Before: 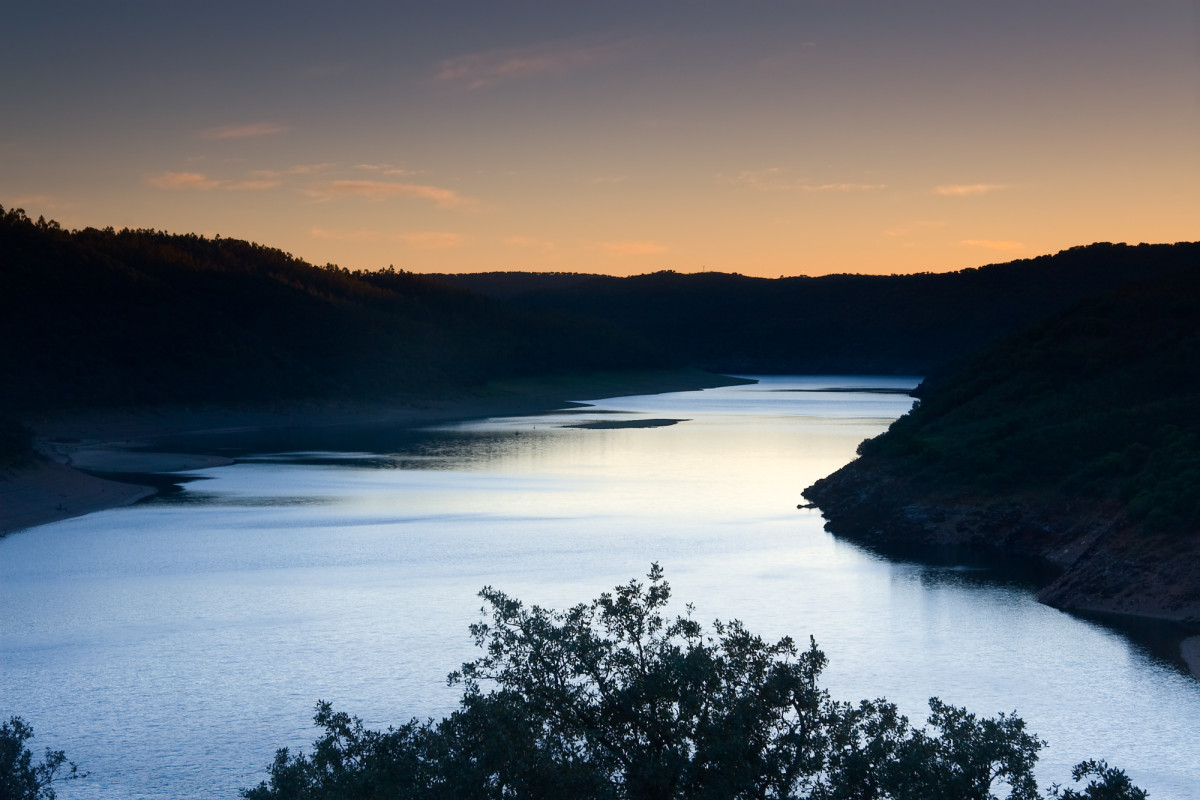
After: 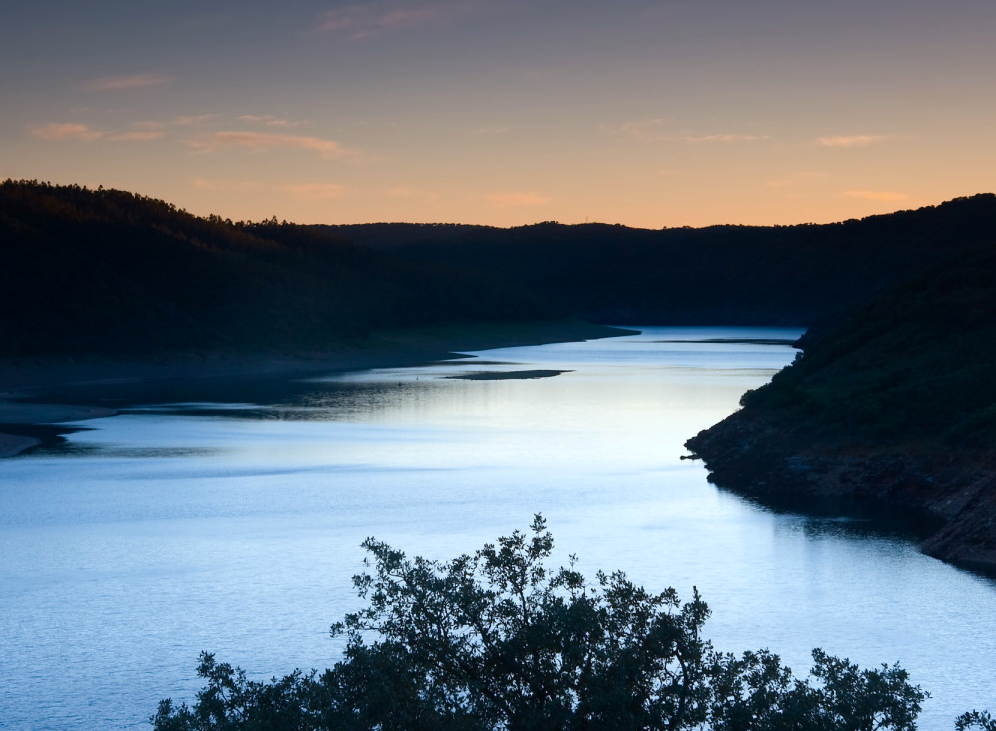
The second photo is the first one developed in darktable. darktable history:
color correction: highlights a* -3.93, highlights b* -11.04
crop: left 9.8%, top 6.225%, right 7.18%, bottom 2.361%
